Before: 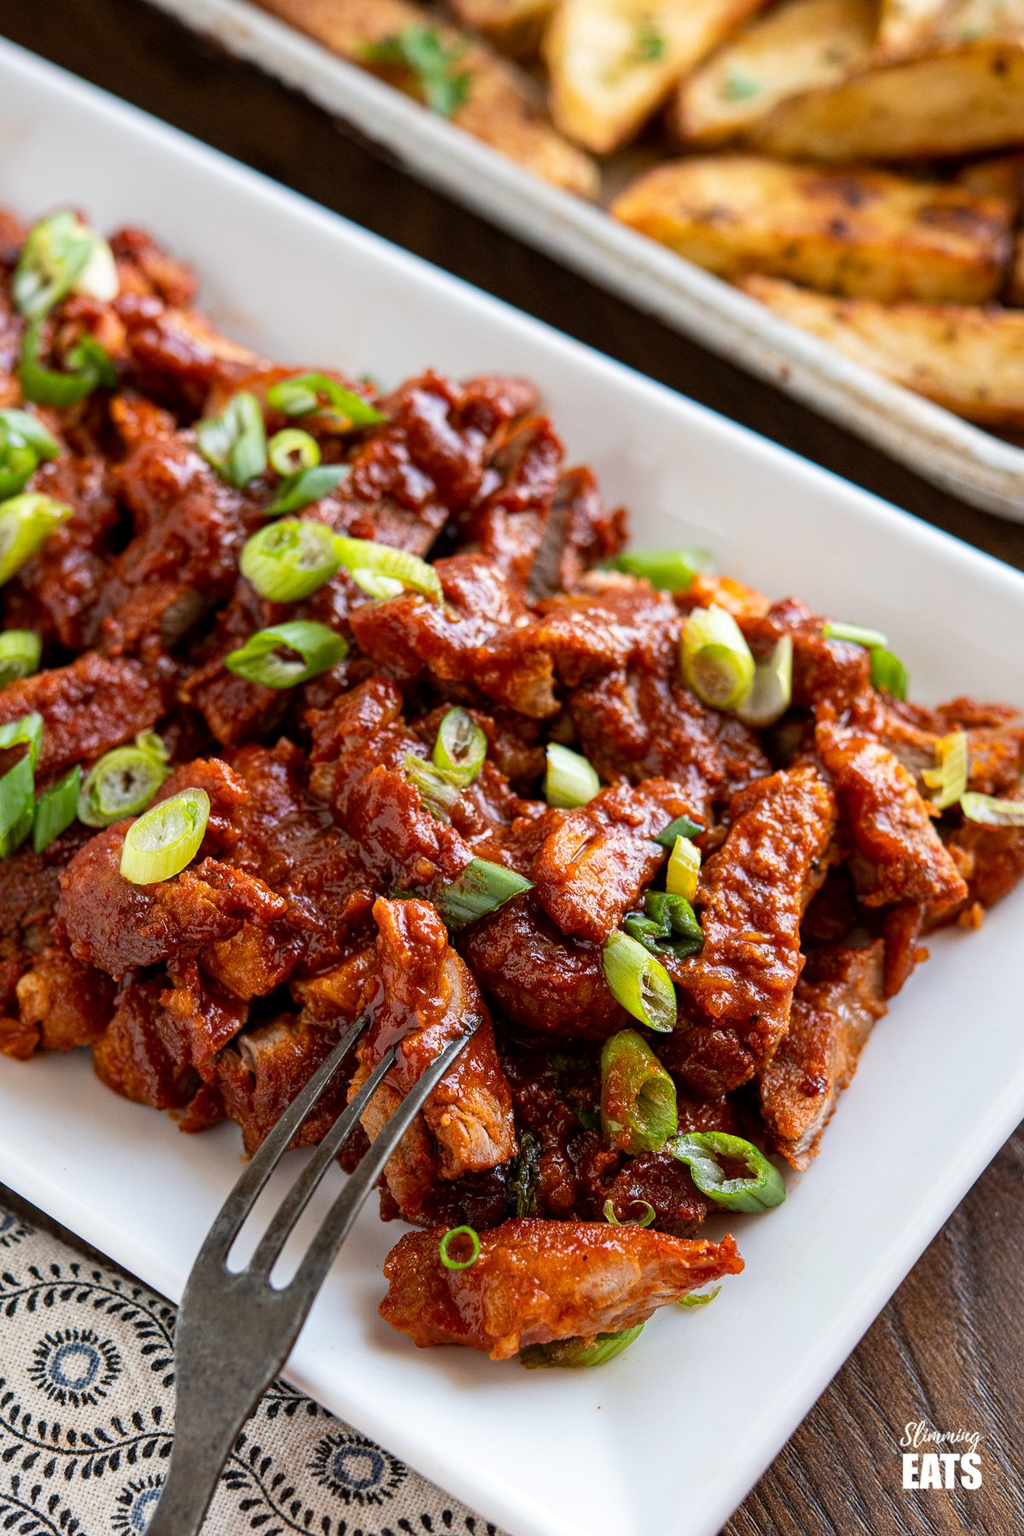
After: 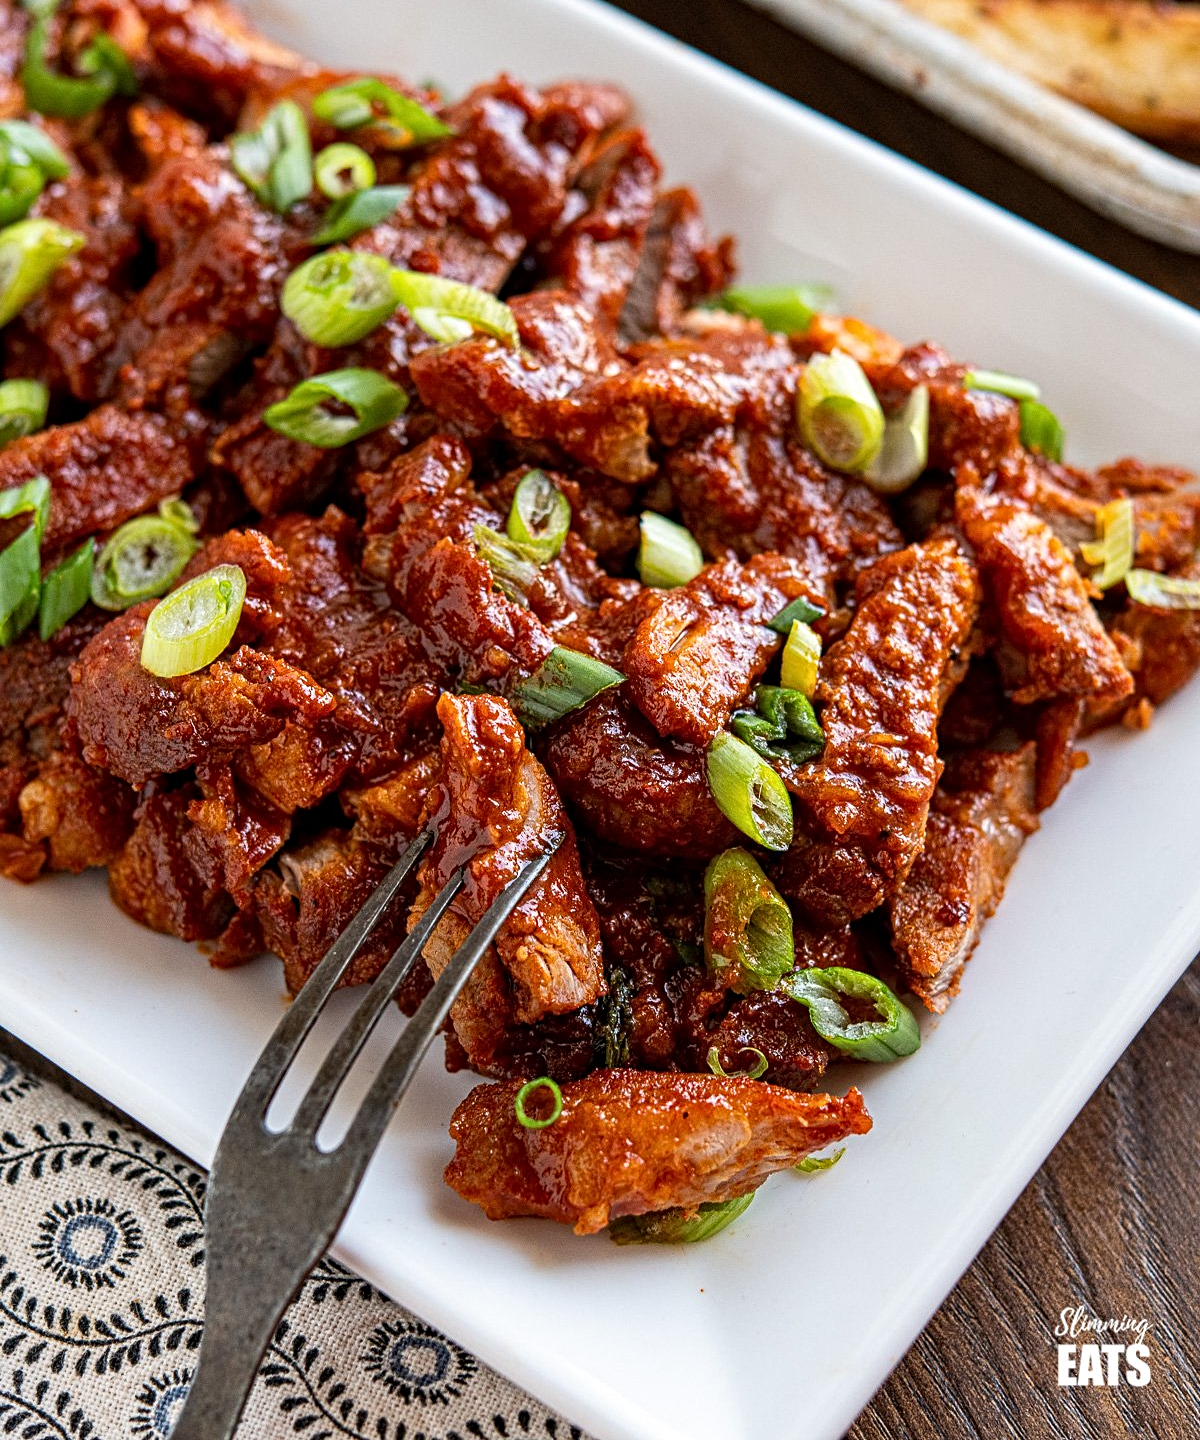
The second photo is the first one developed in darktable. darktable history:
crop and rotate: top 19.998%
contrast equalizer: y [[0.5, 0.5, 0.5, 0.539, 0.64, 0.611], [0.5 ×6], [0.5 ×6], [0 ×6], [0 ×6]]
